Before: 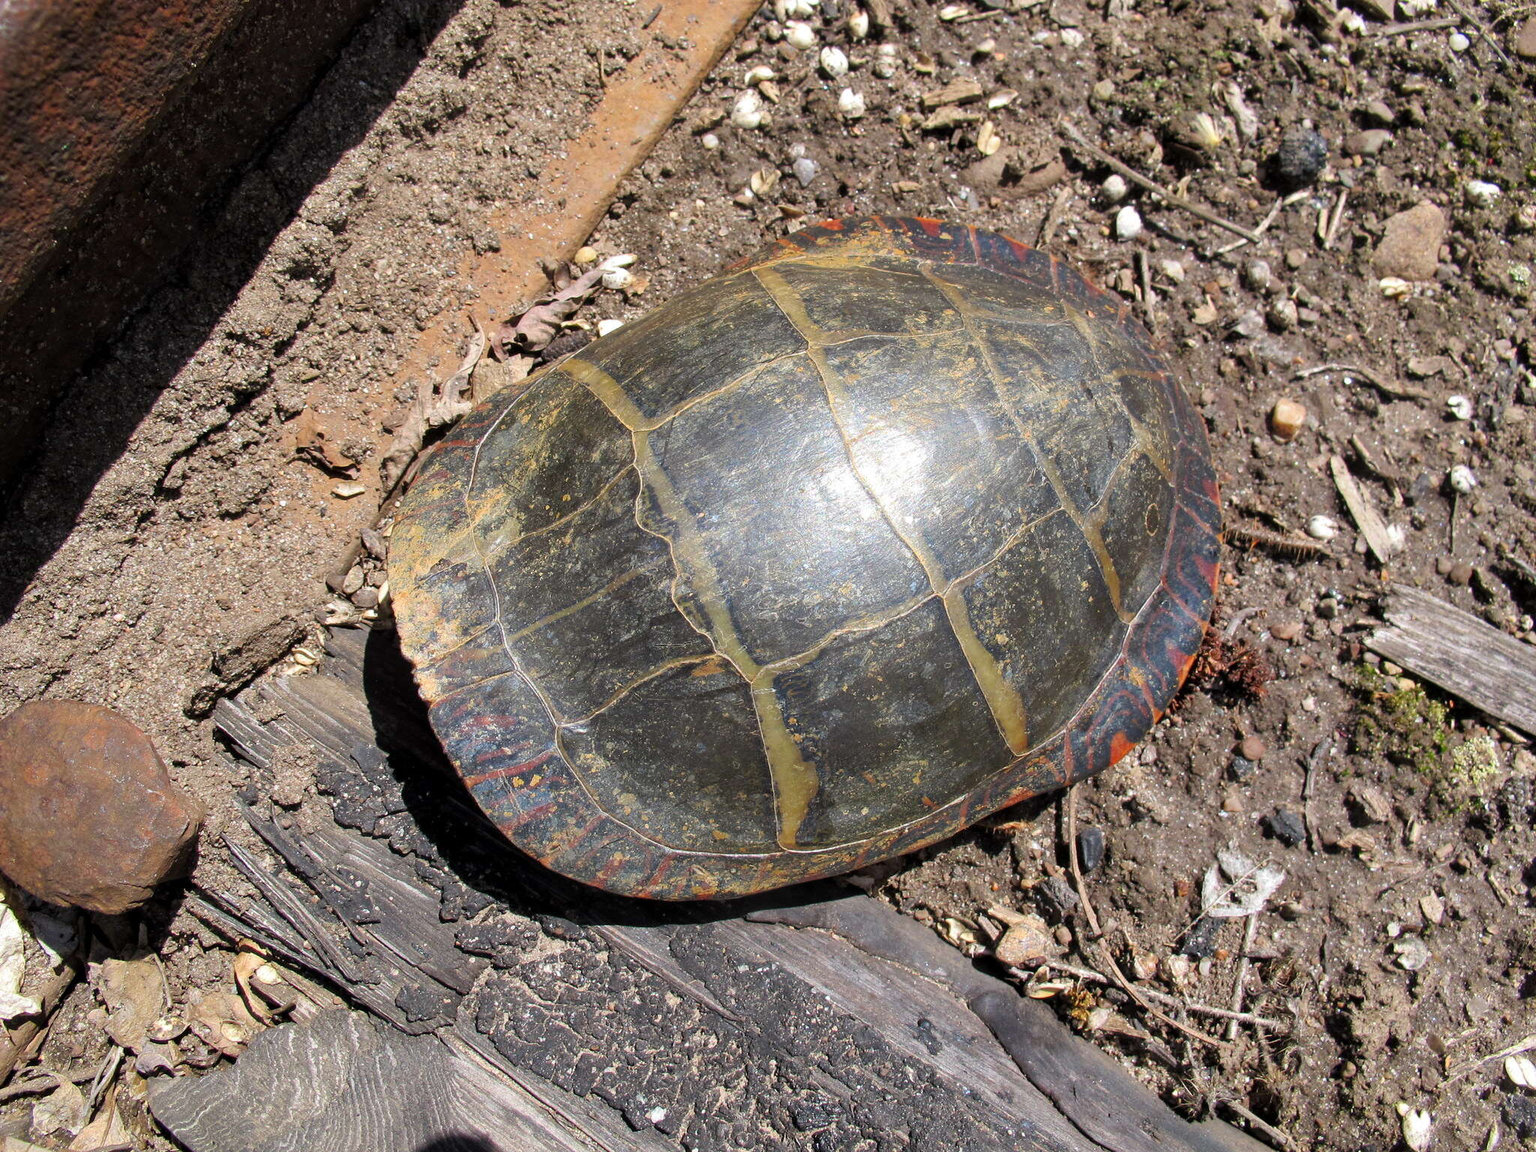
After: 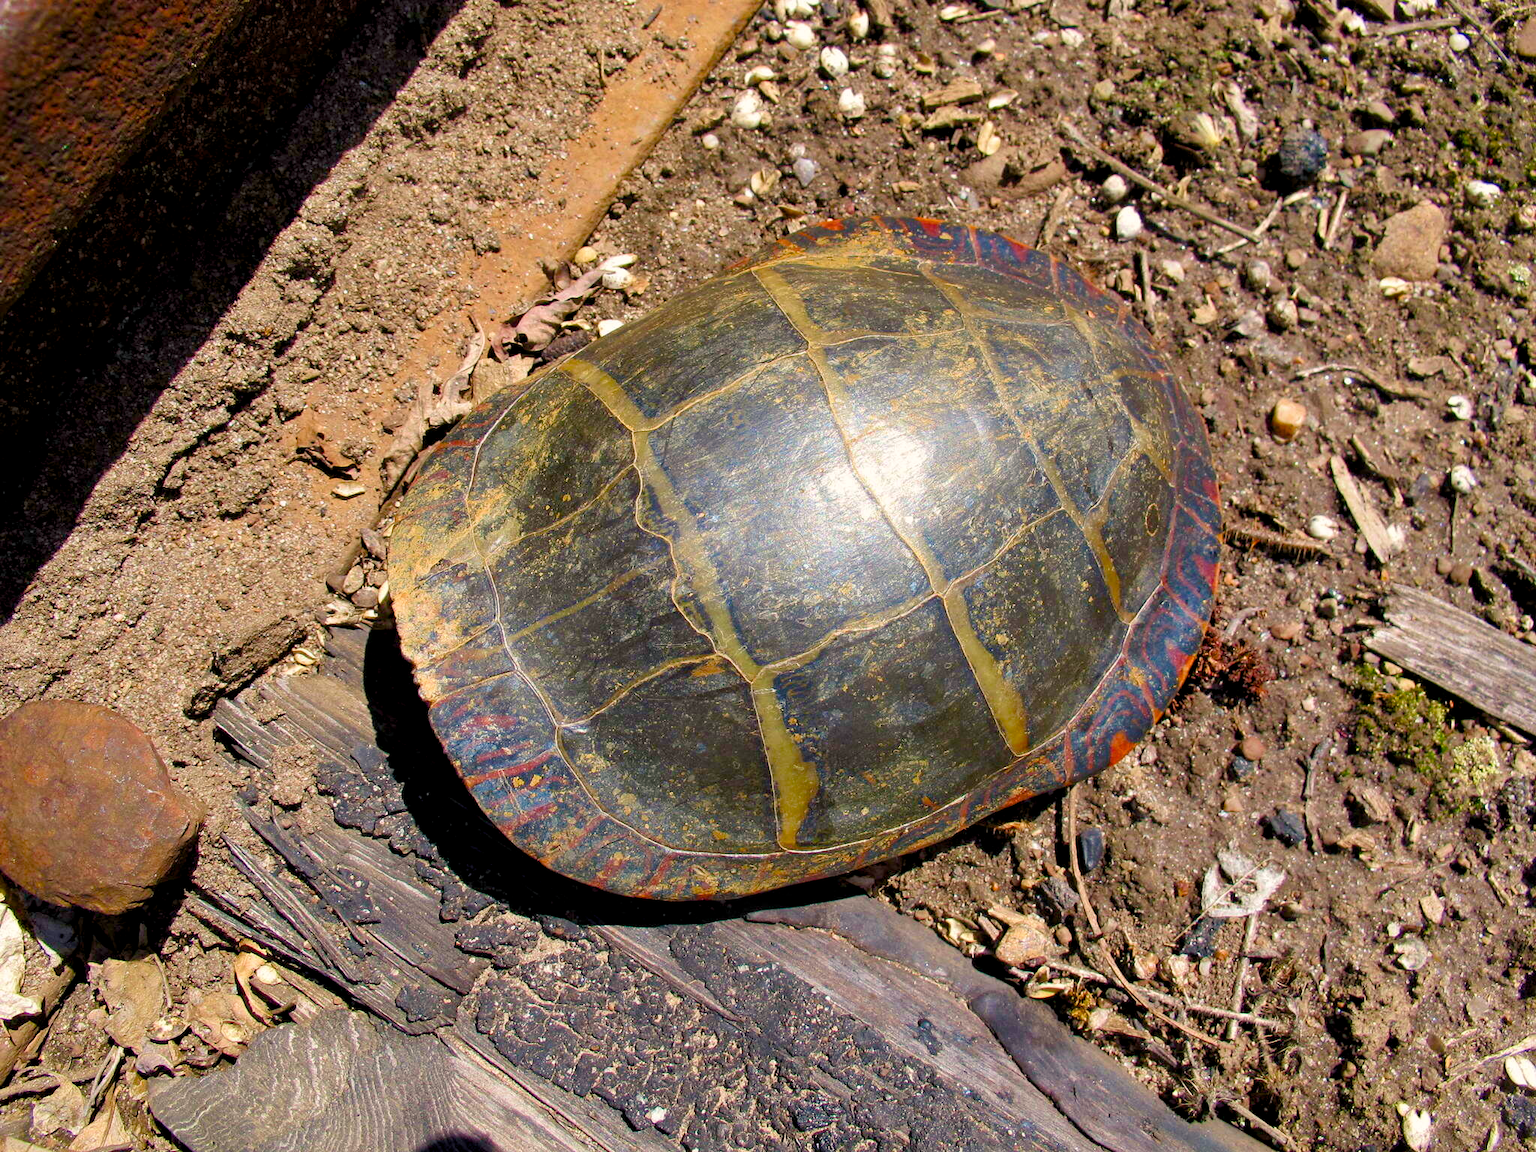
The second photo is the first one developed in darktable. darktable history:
velvia: on, module defaults
color balance rgb: shadows lift › chroma 1%, shadows lift › hue 240.84°, highlights gain › chroma 2%, highlights gain › hue 73.2°, global offset › luminance -0.5%, perceptual saturation grading › global saturation 20%, perceptual saturation grading › highlights -25%, perceptual saturation grading › shadows 50%, global vibrance 25.26%
